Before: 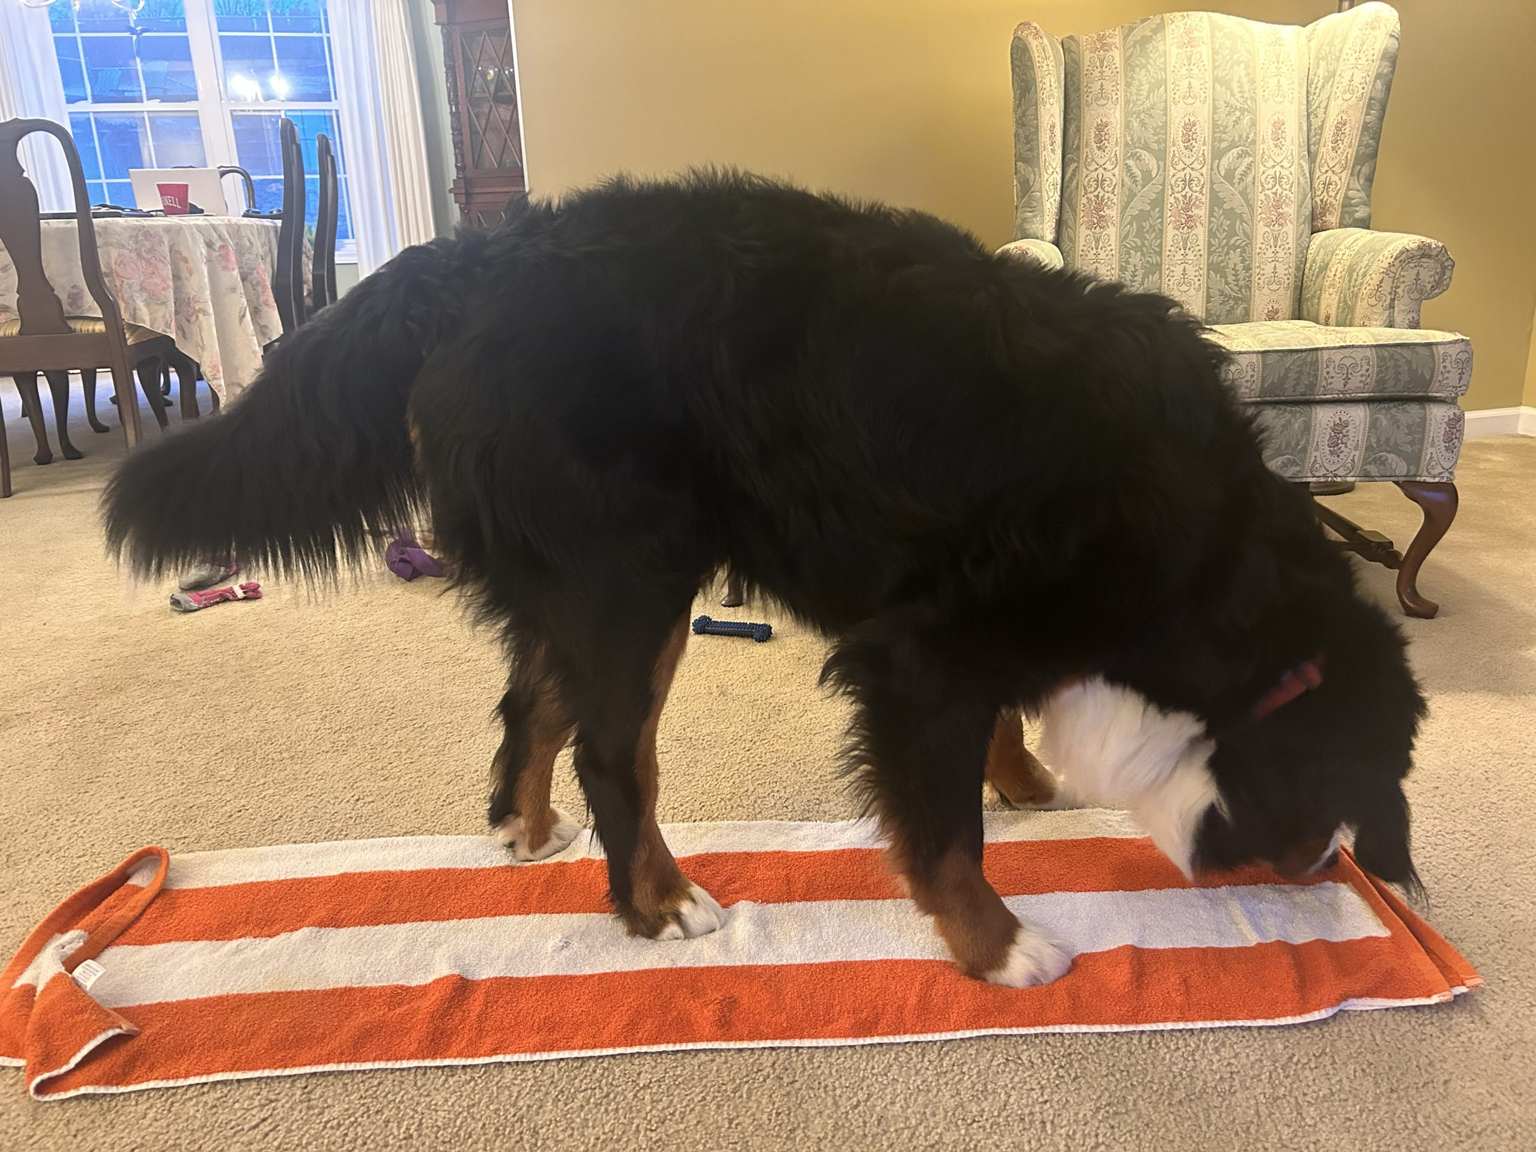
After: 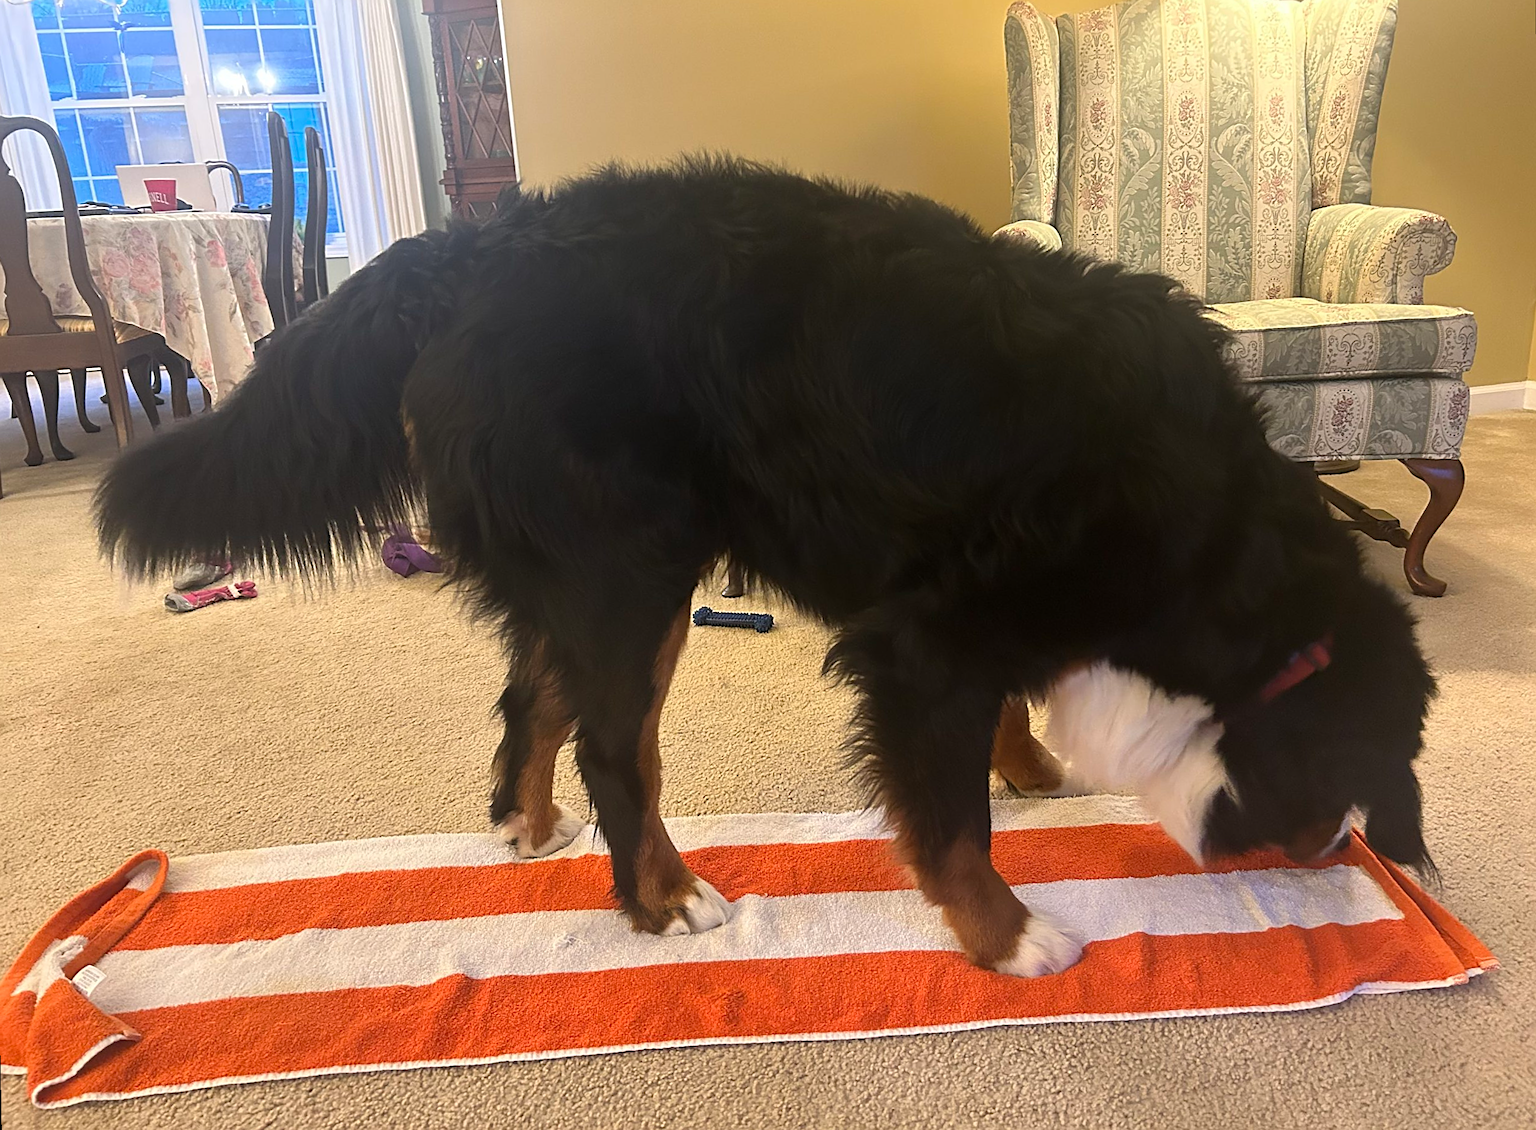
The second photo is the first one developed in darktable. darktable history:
rotate and perspective: rotation -1°, crop left 0.011, crop right 0.989, crop top 0.025, crop bottom 0.975
sharpen: on, module defaults
